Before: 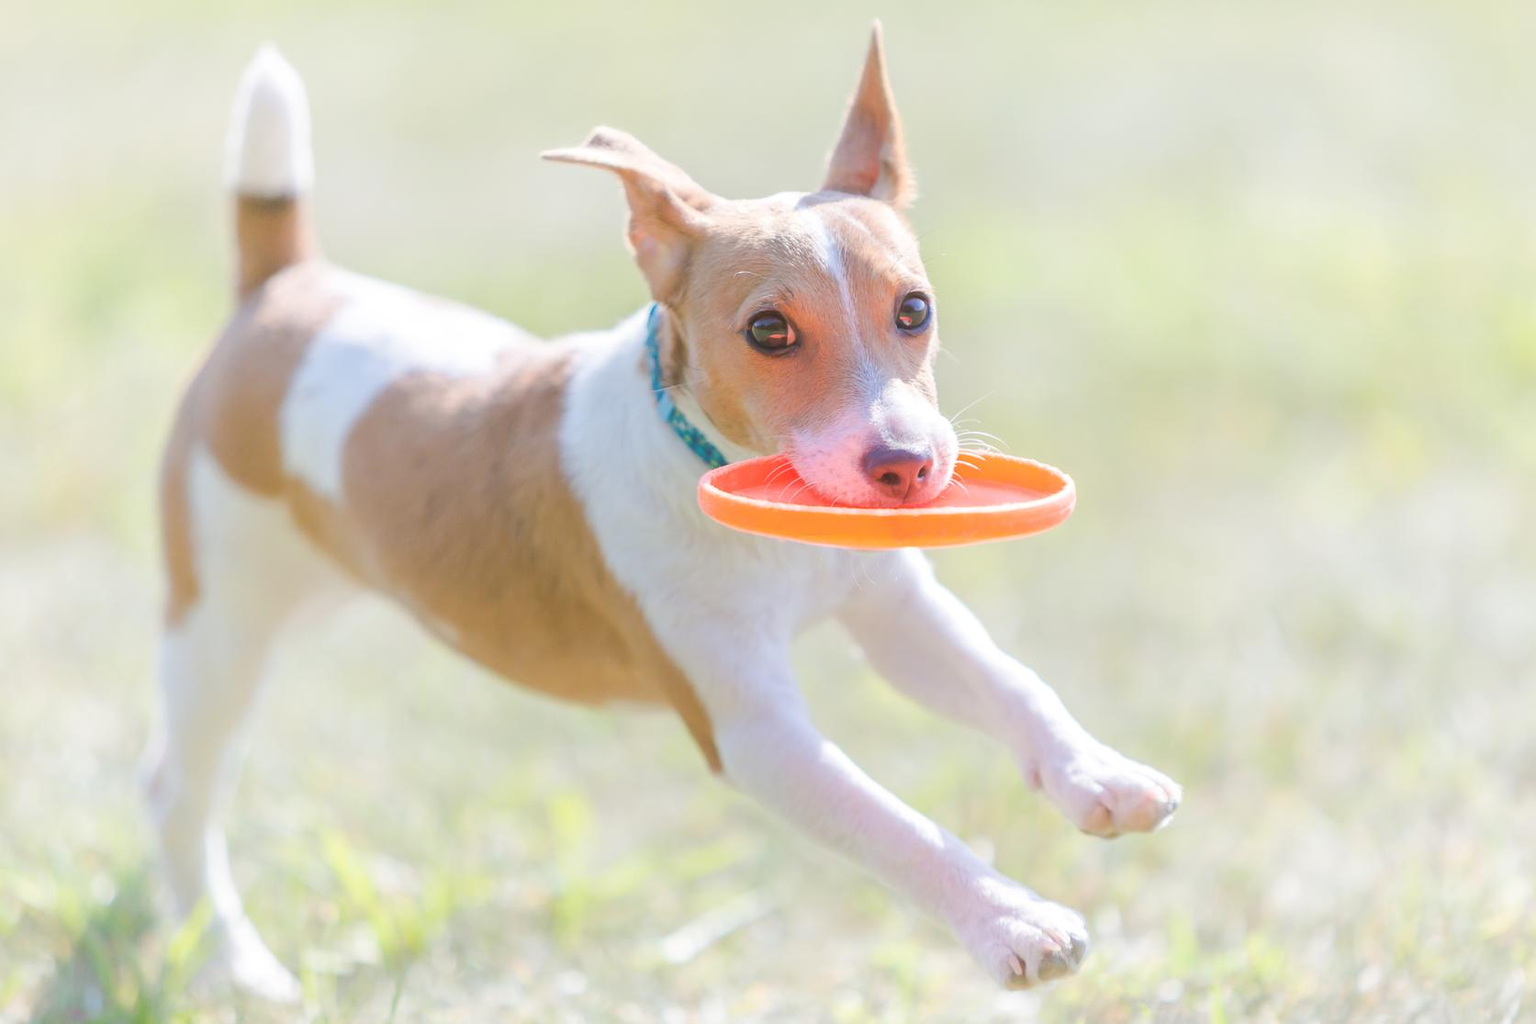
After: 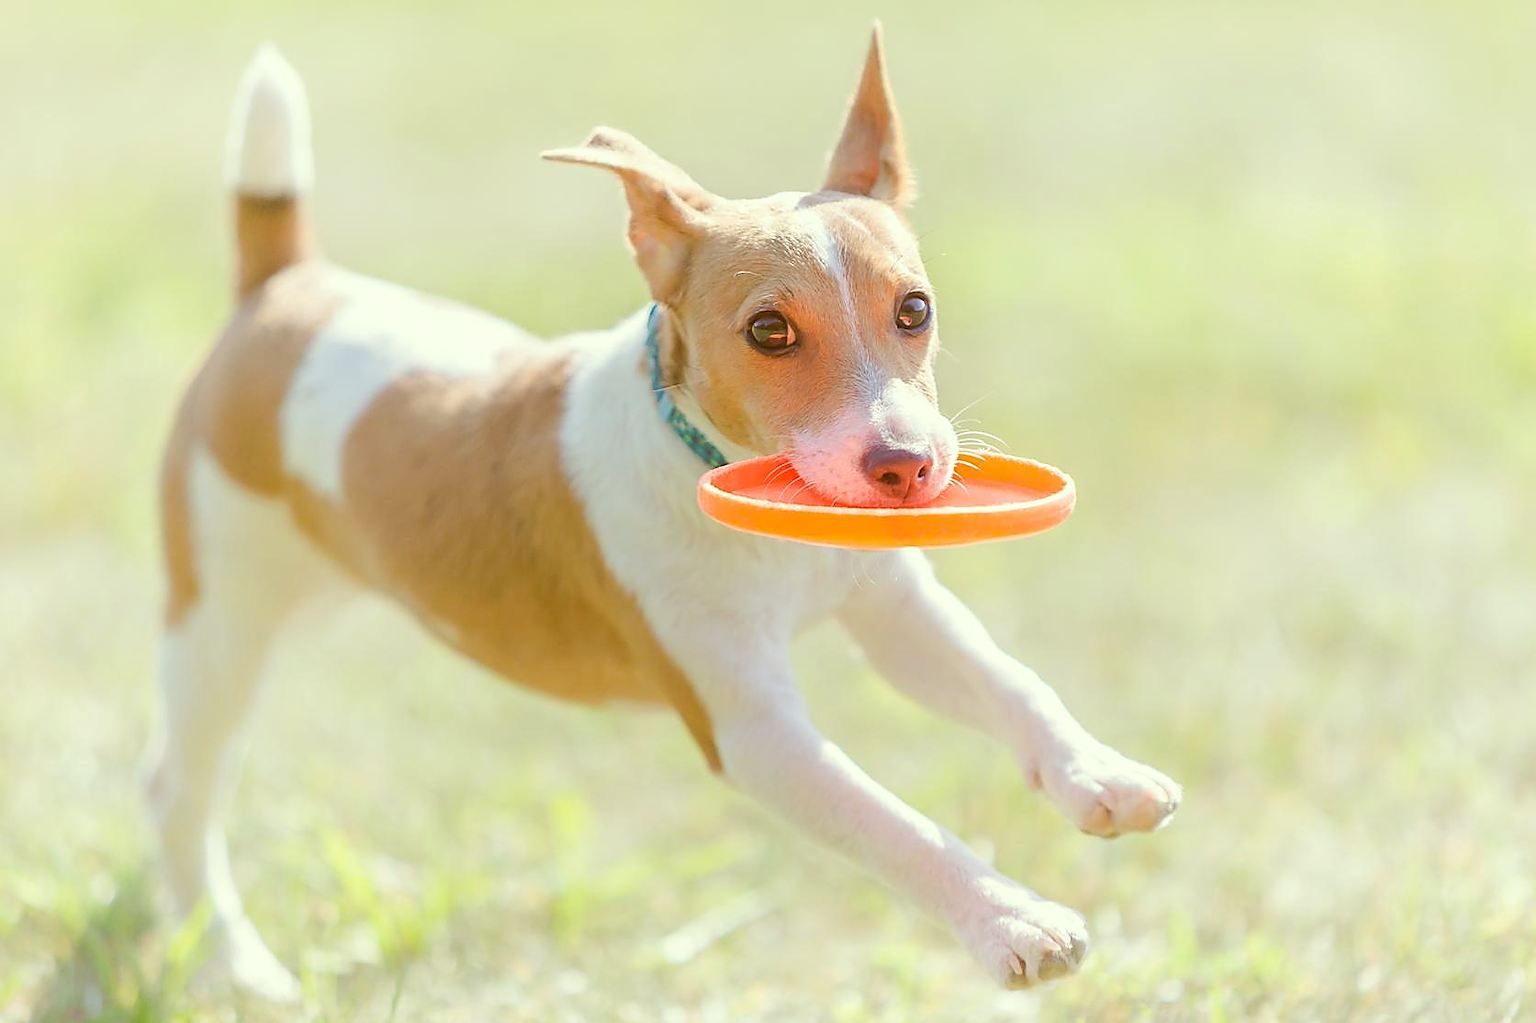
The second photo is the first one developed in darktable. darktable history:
color correction: highlights a* -5.94, highlights b* 9.6, shadows a* 10.49, shadows b* 24
sharpen: radius 1.41, amount 1.243, threshold 0.711
